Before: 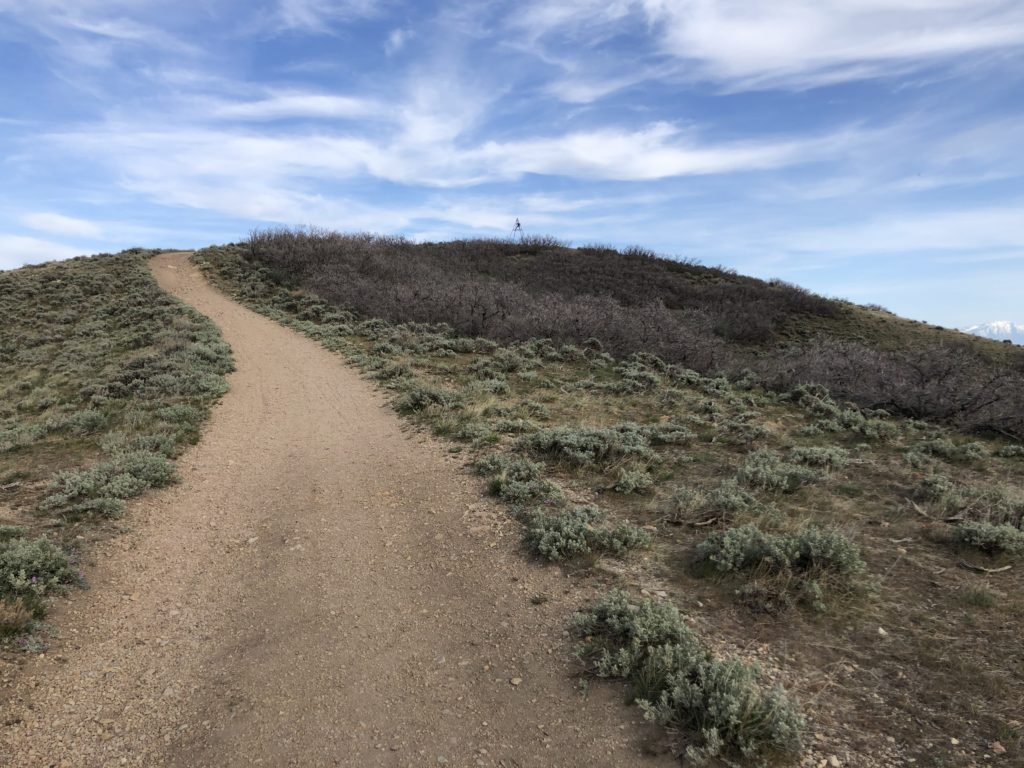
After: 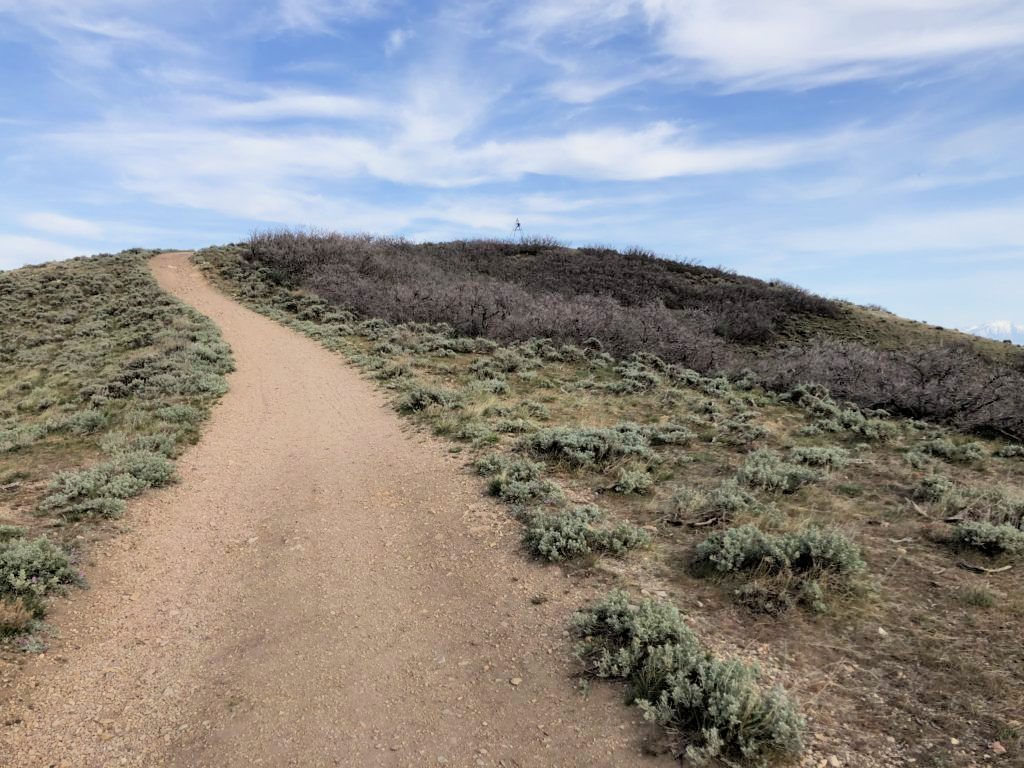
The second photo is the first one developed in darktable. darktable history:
filmic rgb: black relative exposure -4.88 EV, hardness 2.82
exposure: black level correction 0, exposure 0.7 EV, compensate exposure bias true, compensate highlight preservation false
